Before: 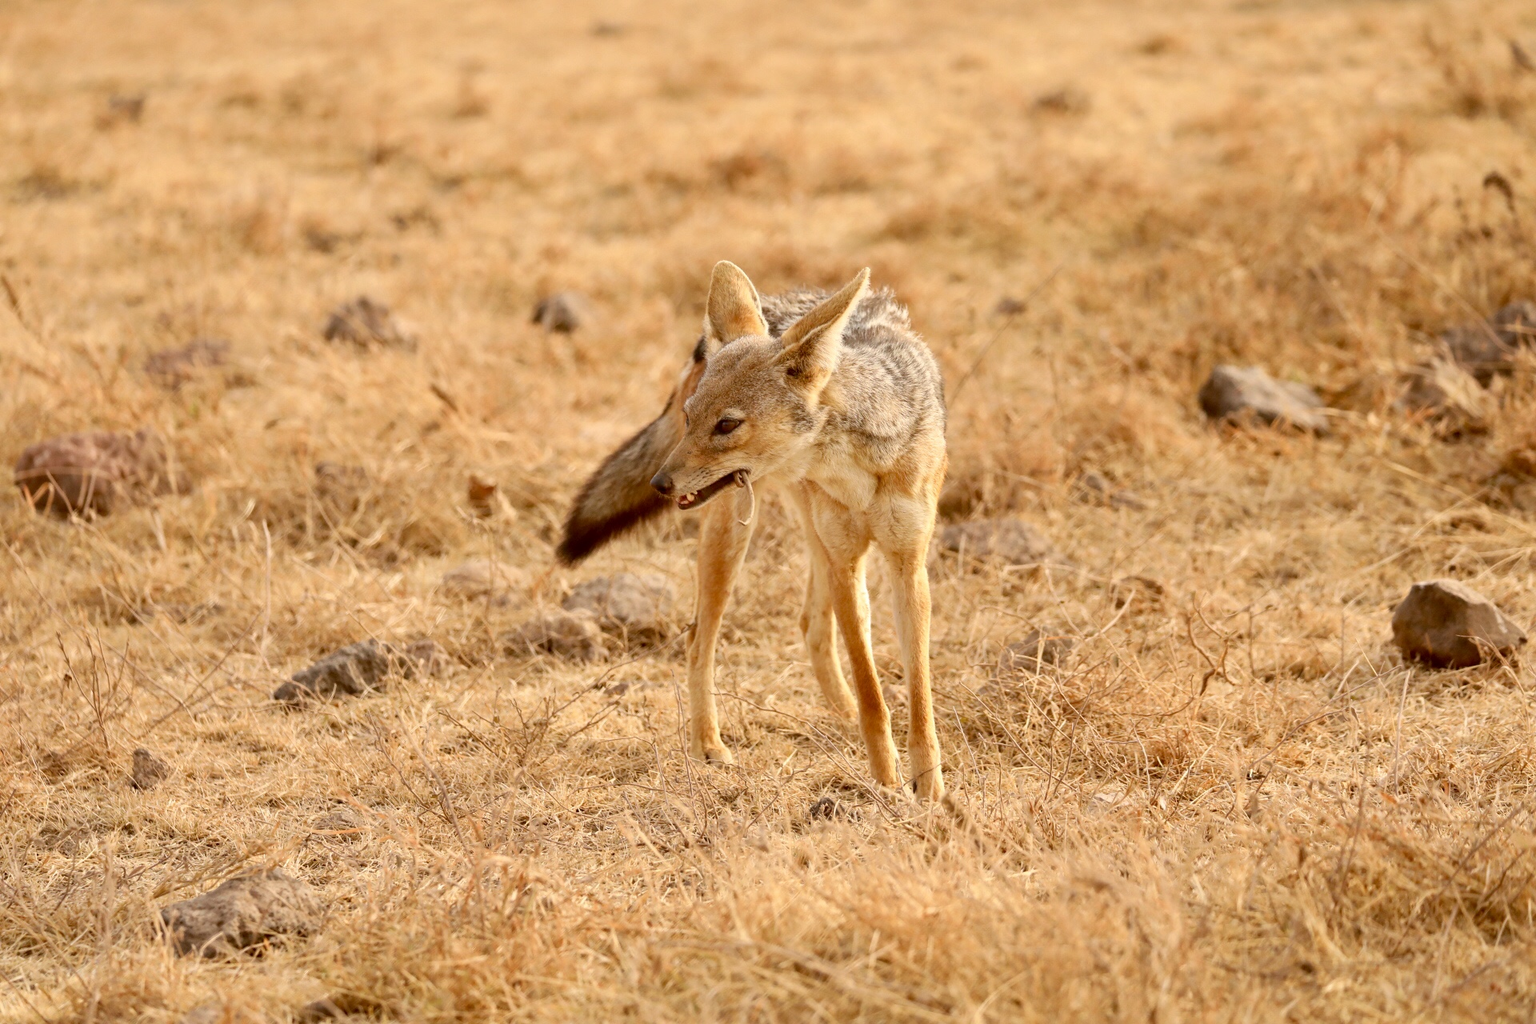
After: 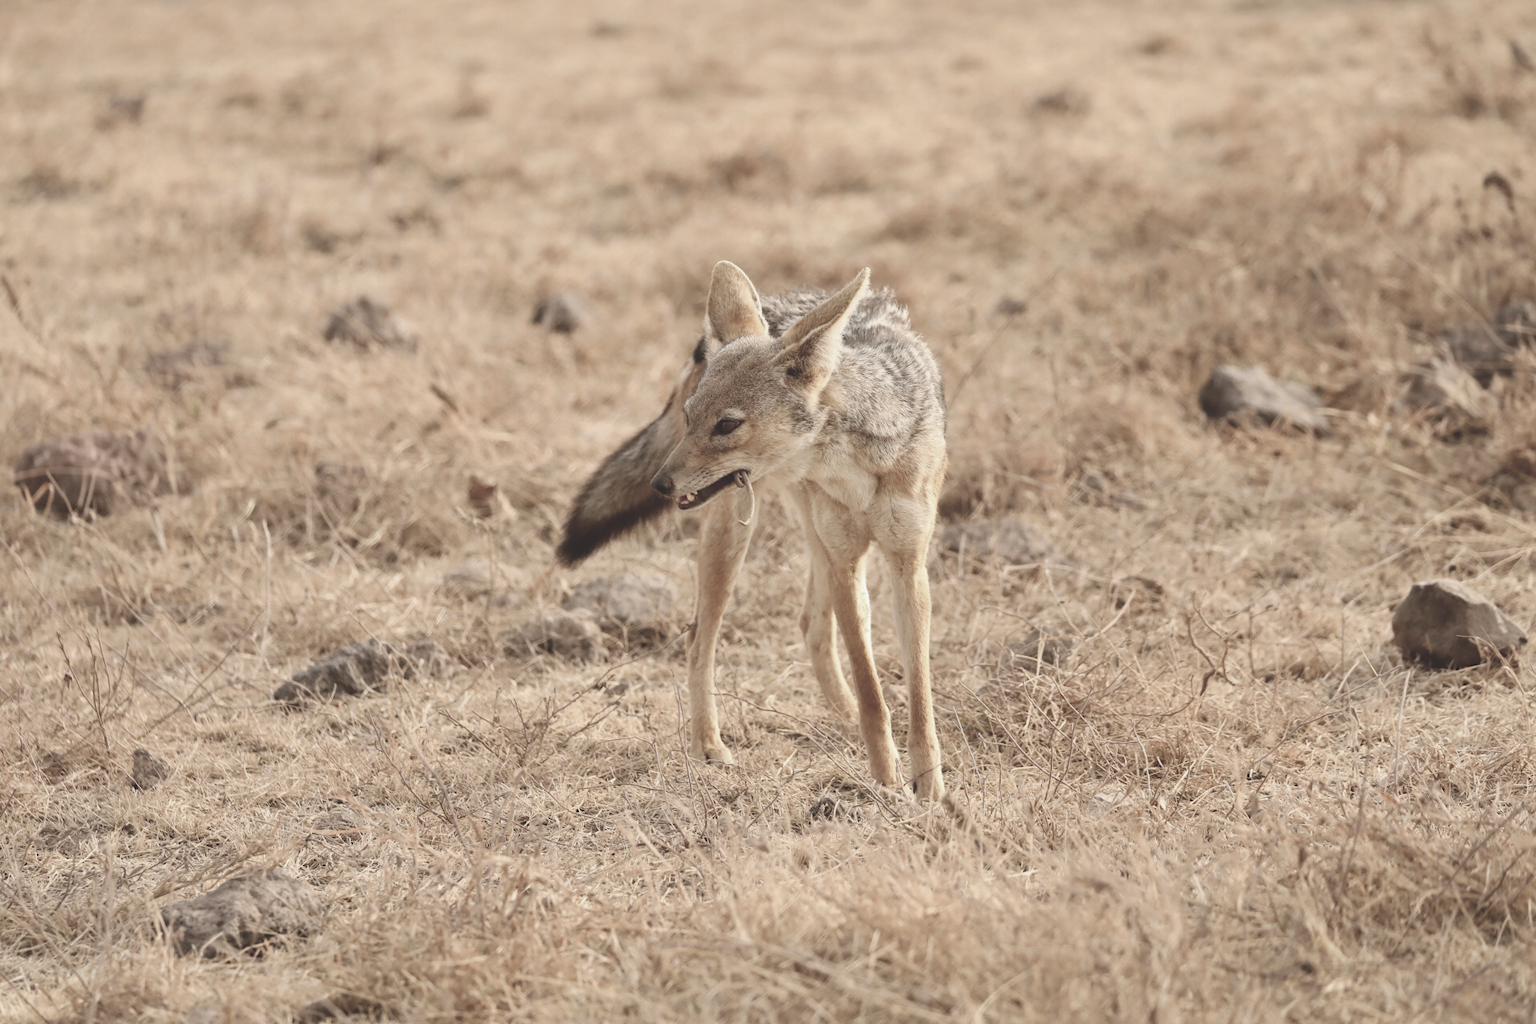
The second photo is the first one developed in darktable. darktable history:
color correction: highlights b* 0.001, saturation 0.474
exposure: black level correction -0.026, exposure -0.117 EV, compensate exposure bias true, compensate highlight preservation false
